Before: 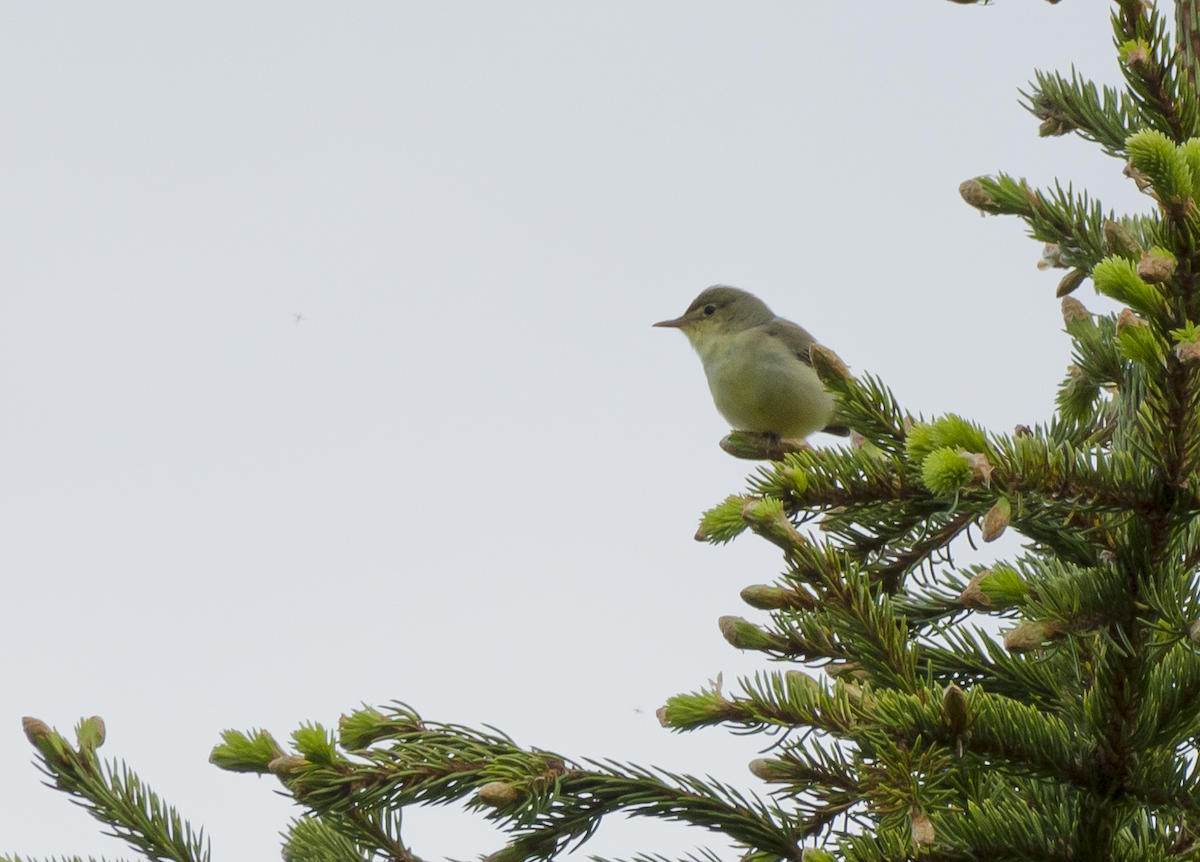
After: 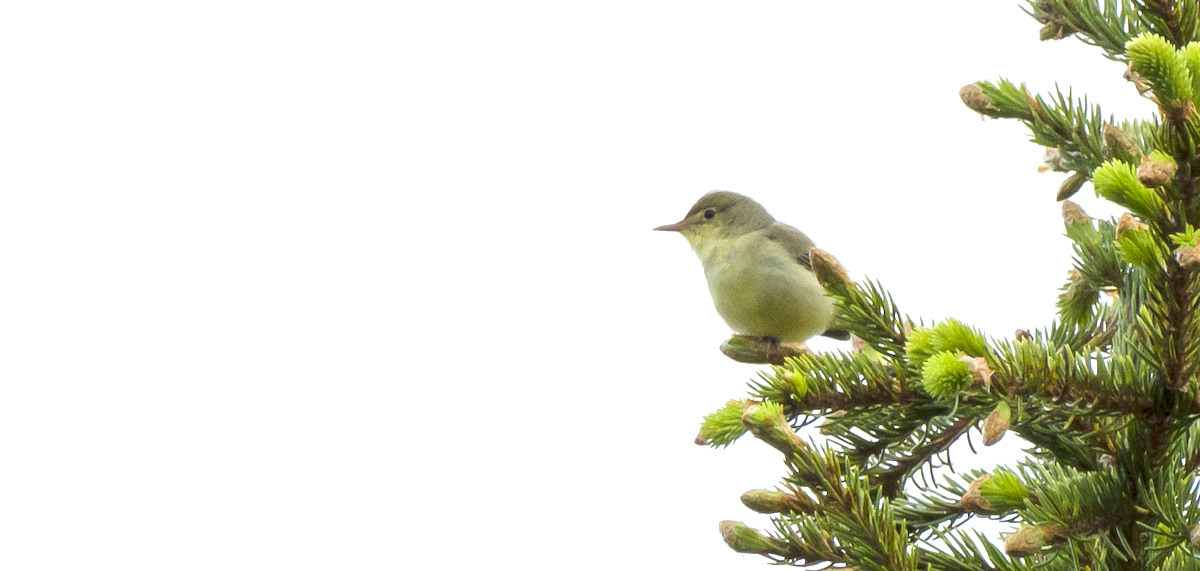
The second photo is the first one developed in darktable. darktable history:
crop: top 11.14%, bottom 22.557%
exposure: exposure 1.064 EV, compensate highlight preservation false
